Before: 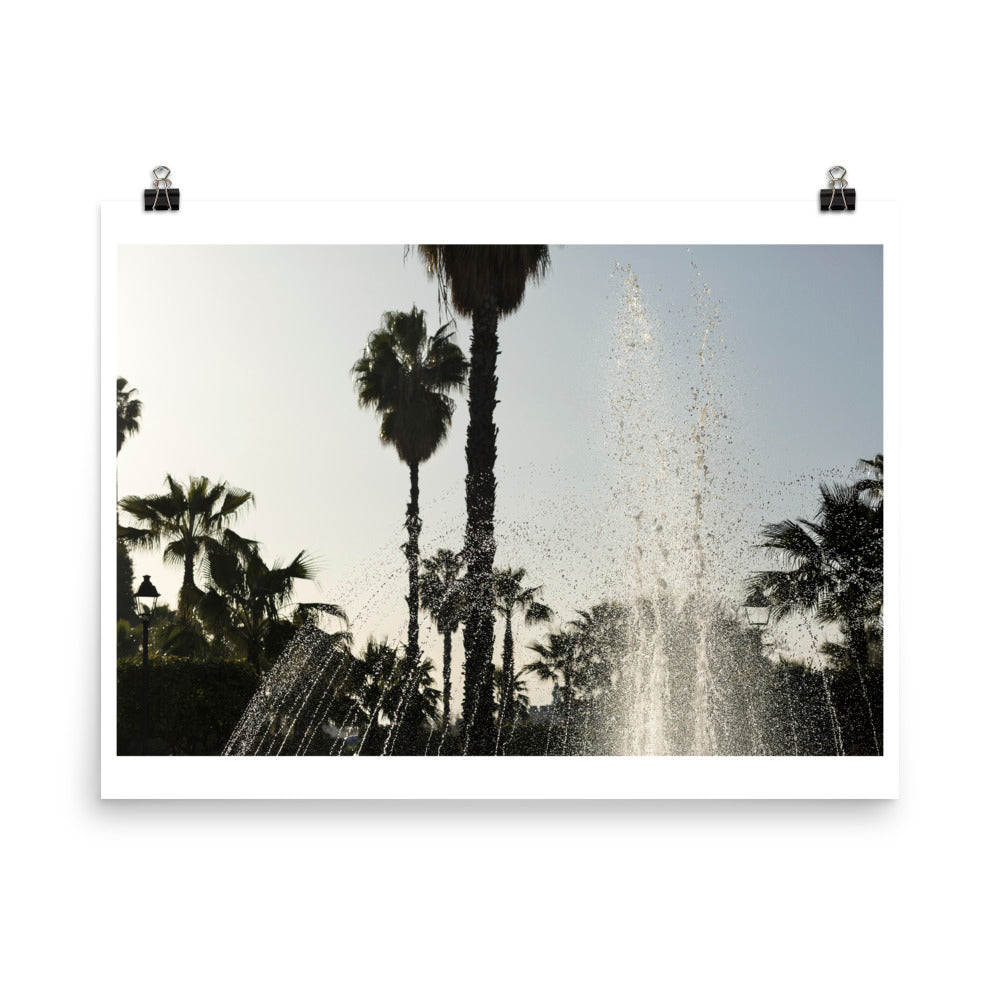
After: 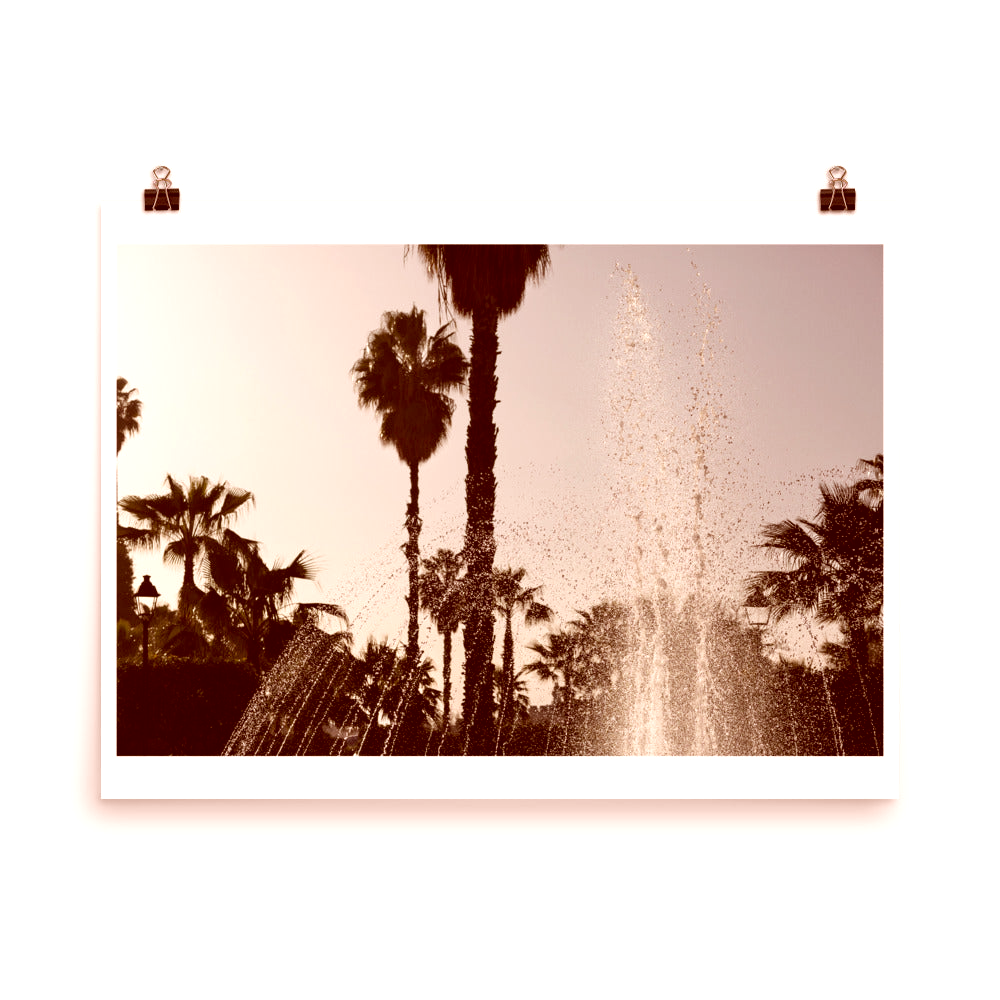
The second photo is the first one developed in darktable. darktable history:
color correction: highlights a* 9.42, highlights b* 8.54, shadows a* 39.33, shadows b* 39.7, saturation 0.814
exposure: exposure 0.19 EV, compensate exposure bias true, compensate highlight preservation false
